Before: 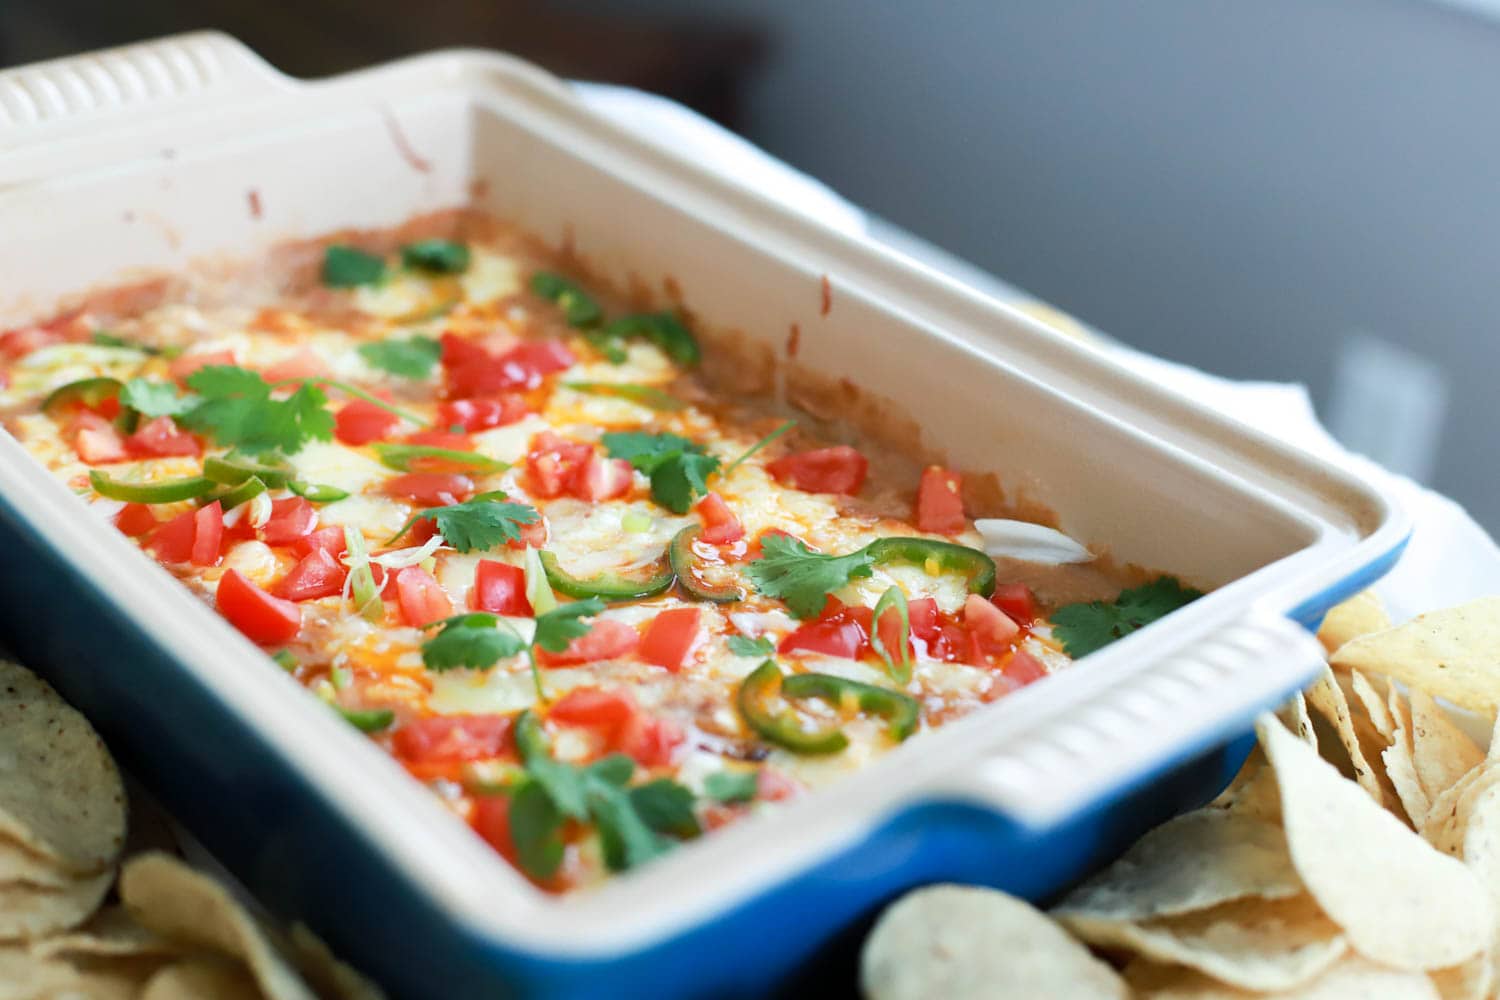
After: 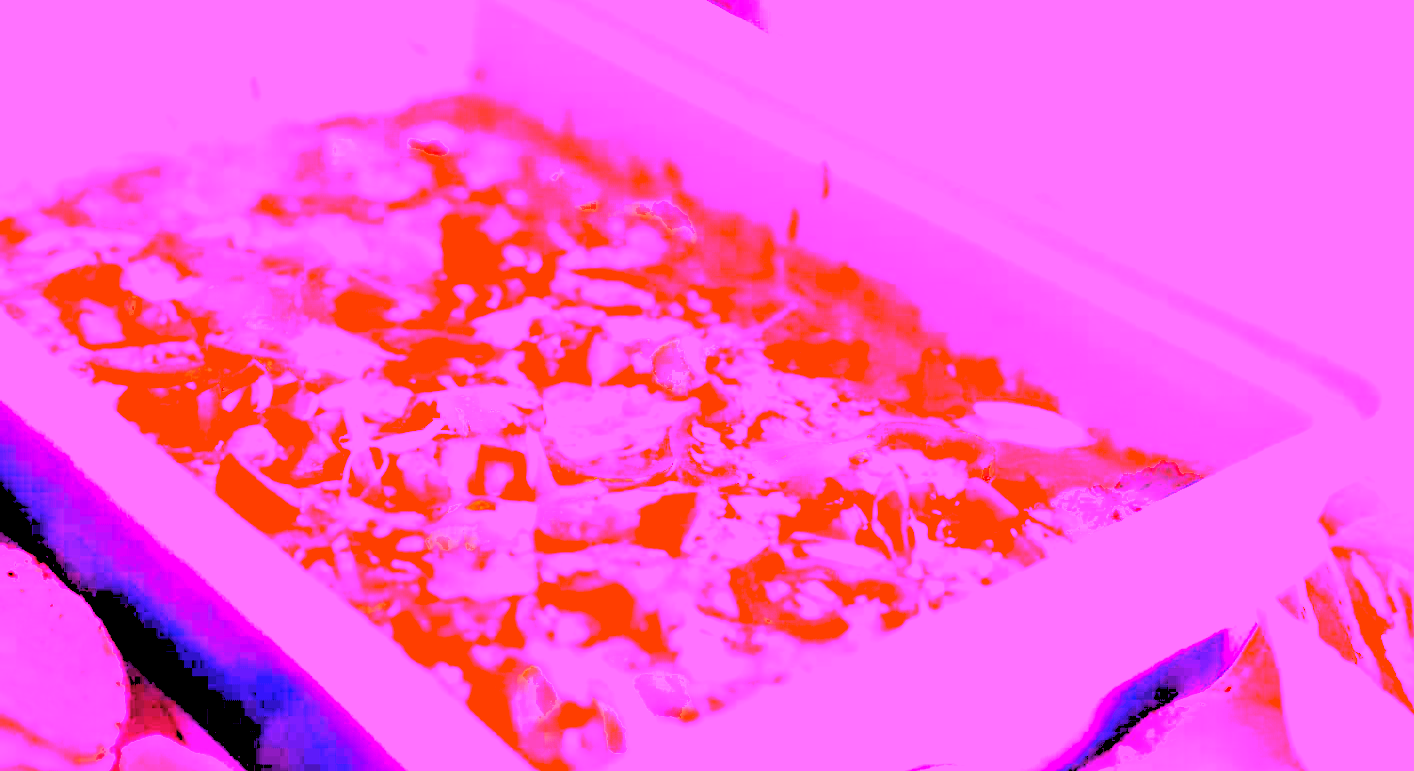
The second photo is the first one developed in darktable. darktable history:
rgb levels: levels [[0.027, 0.429, 0.996], [0, 0.5, 1], [0, 0.5, 1]]
shadows and highlights: radius 125.46, shadows 21.19, highlights -21.19, low approximation 0.01
crop and rotate: angle 0.03°, top 11.643%, right 5.651%, bottom 11.189%
white balance: red 8, blue 8
